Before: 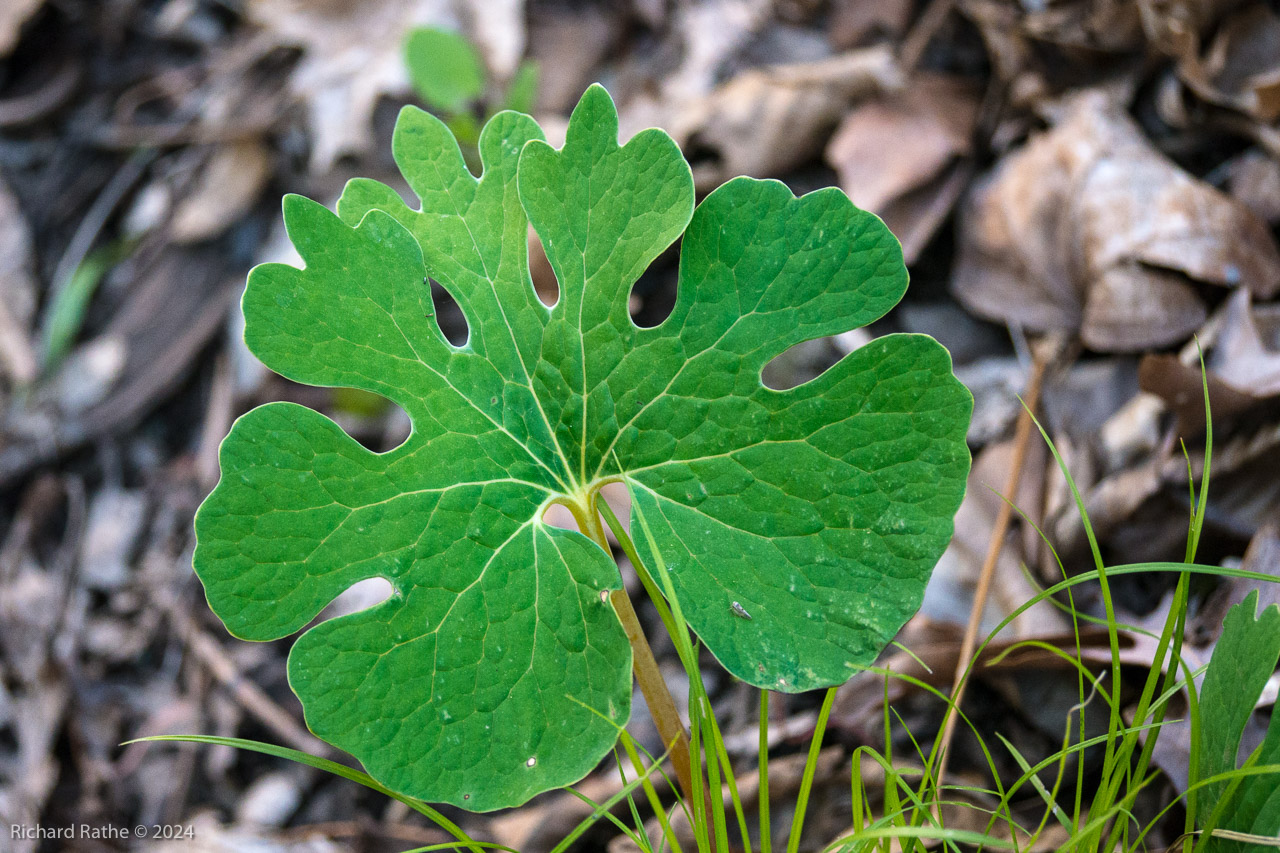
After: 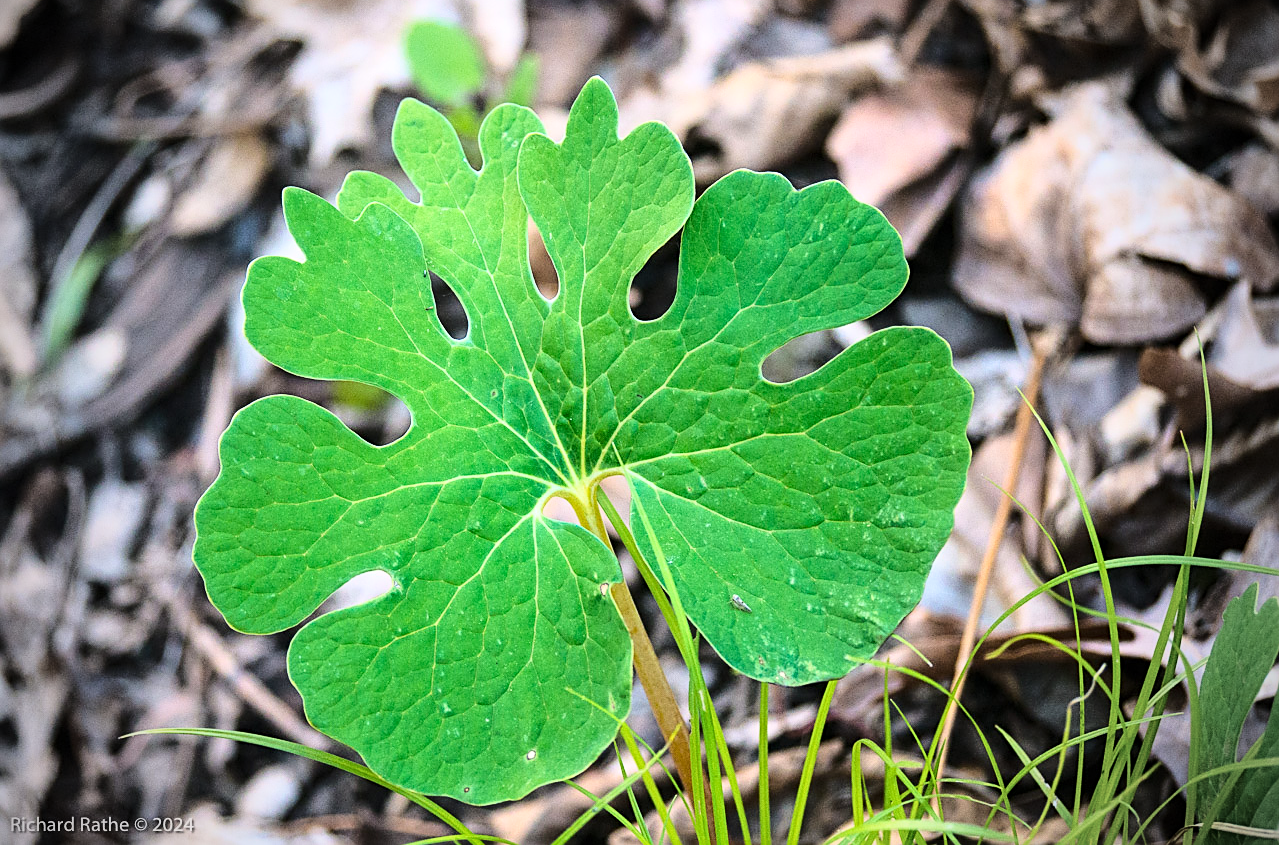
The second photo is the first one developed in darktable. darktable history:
vignetting: fall-off start 71.49%, center (0, 0.004)
crop: top 0.859%, right 0.03%
sharpen: amount 0.498
base curve: curves: ch0 [(0, 0) (0.028, 0.03) (0.121, 0.232) (0.46, 0.748) (0.859, 0.968) (1, 1)]
